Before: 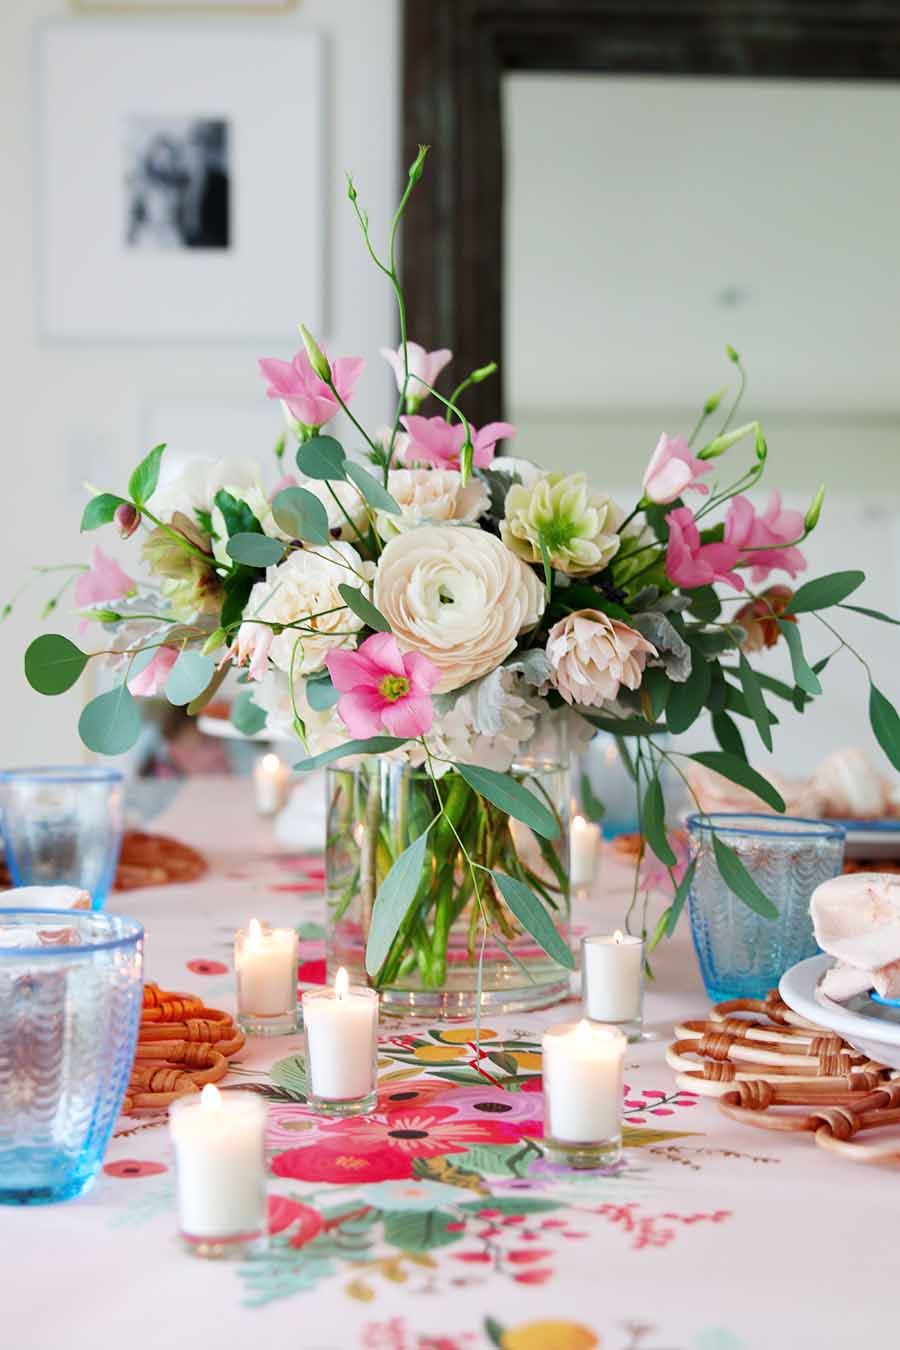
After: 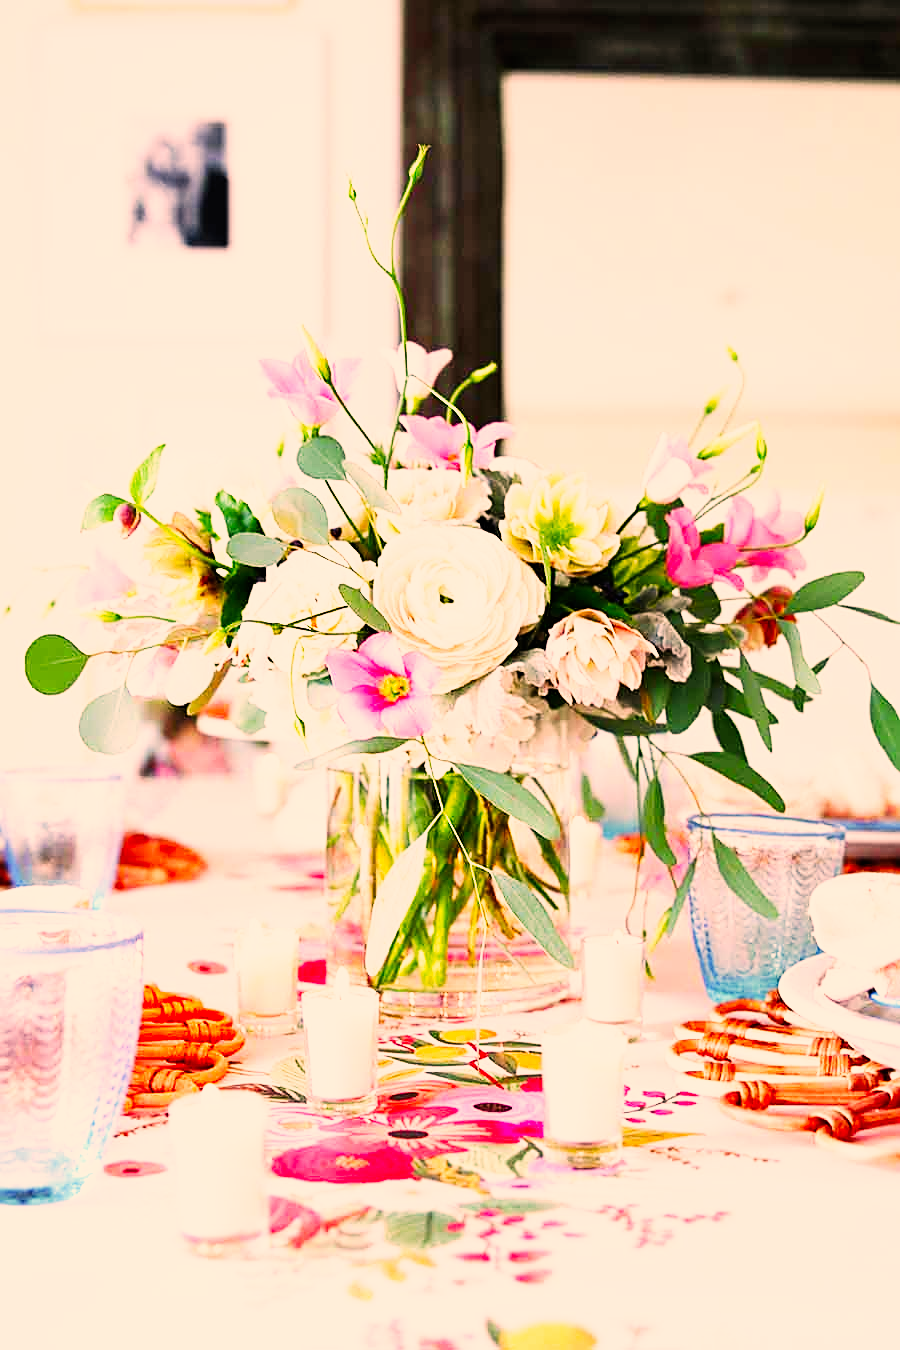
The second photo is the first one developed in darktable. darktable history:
color correction: highlights a* 21.16, highlights b* 19.61
base curve: curves: ch0 [(0, 0) (0.007, 0.004) (0.027, 0.03) (0.046, 0.07) (0.207, 0.54) (0.442, 0.872) (0.673, 0.972) (1, 1)], preserve colors none
sharpen: on, module defaults
